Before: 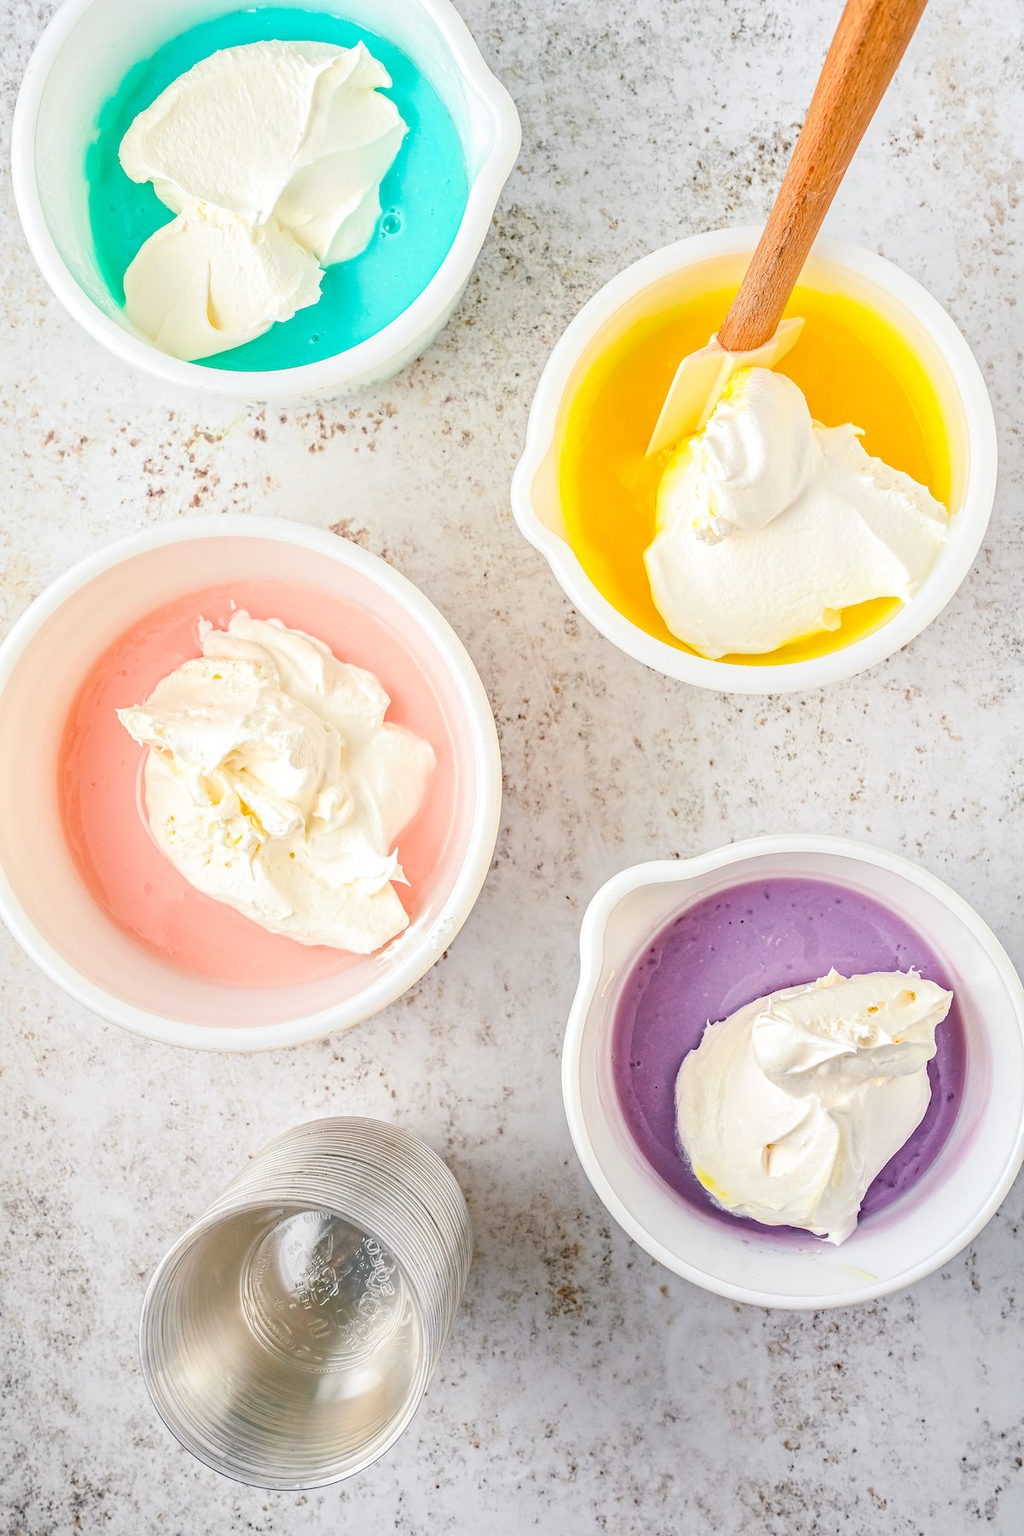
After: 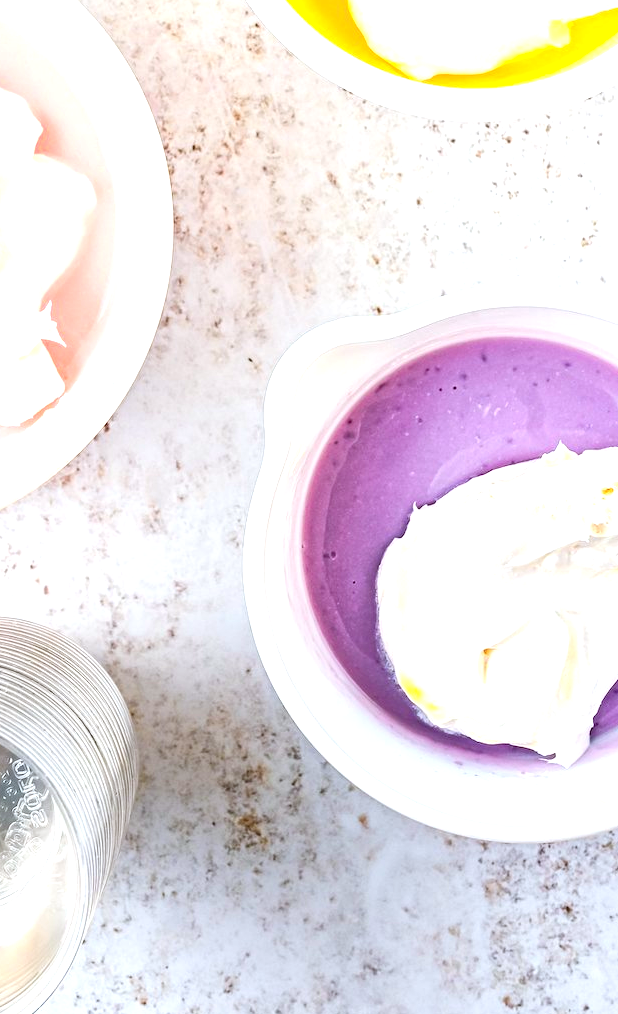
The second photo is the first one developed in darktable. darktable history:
color calibration: output R [0.972, 0.068, -0.094, 0], output G [-0.178, 1.216, -0.086, 0], output B [0.095, -0.136, 0.98, 0], illuminant as shot in camera, x 0.358, y 0.373, temperature 4628.91 K
crop: left 34.584%, top 38.465%, right 13.827%, bottom 5.178%
exposure: exposure 0.732 EV, compensate highlight preservation false
